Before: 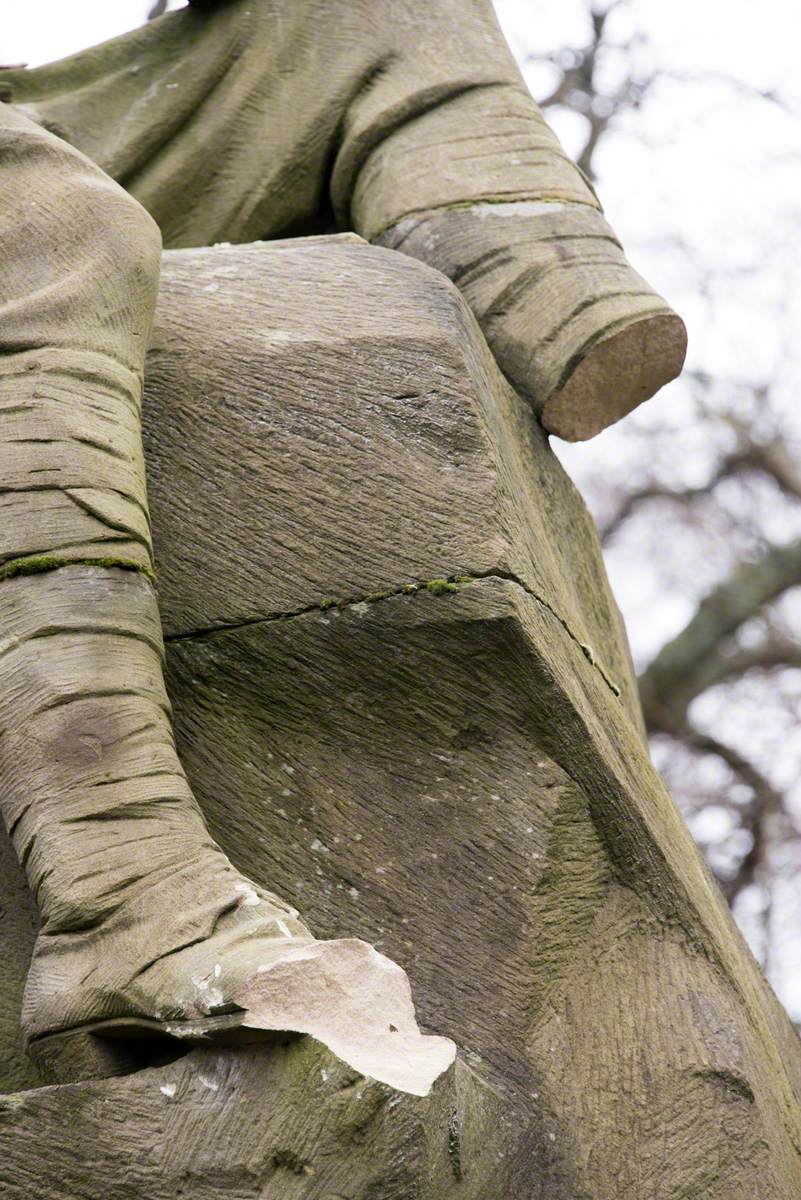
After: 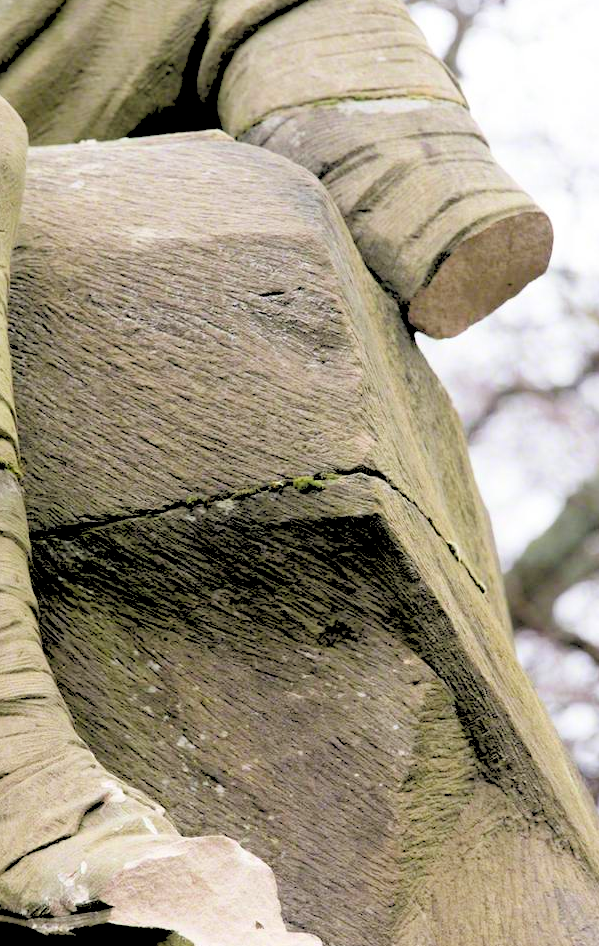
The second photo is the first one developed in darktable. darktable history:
rgb levels: levels [[0.027, 0.429, 0.996], [0, 0.5, 1], [0, 0.5, 1]]
crop: left 16.768%, top 8.653%, right 8.362%, bottom 12.485%
